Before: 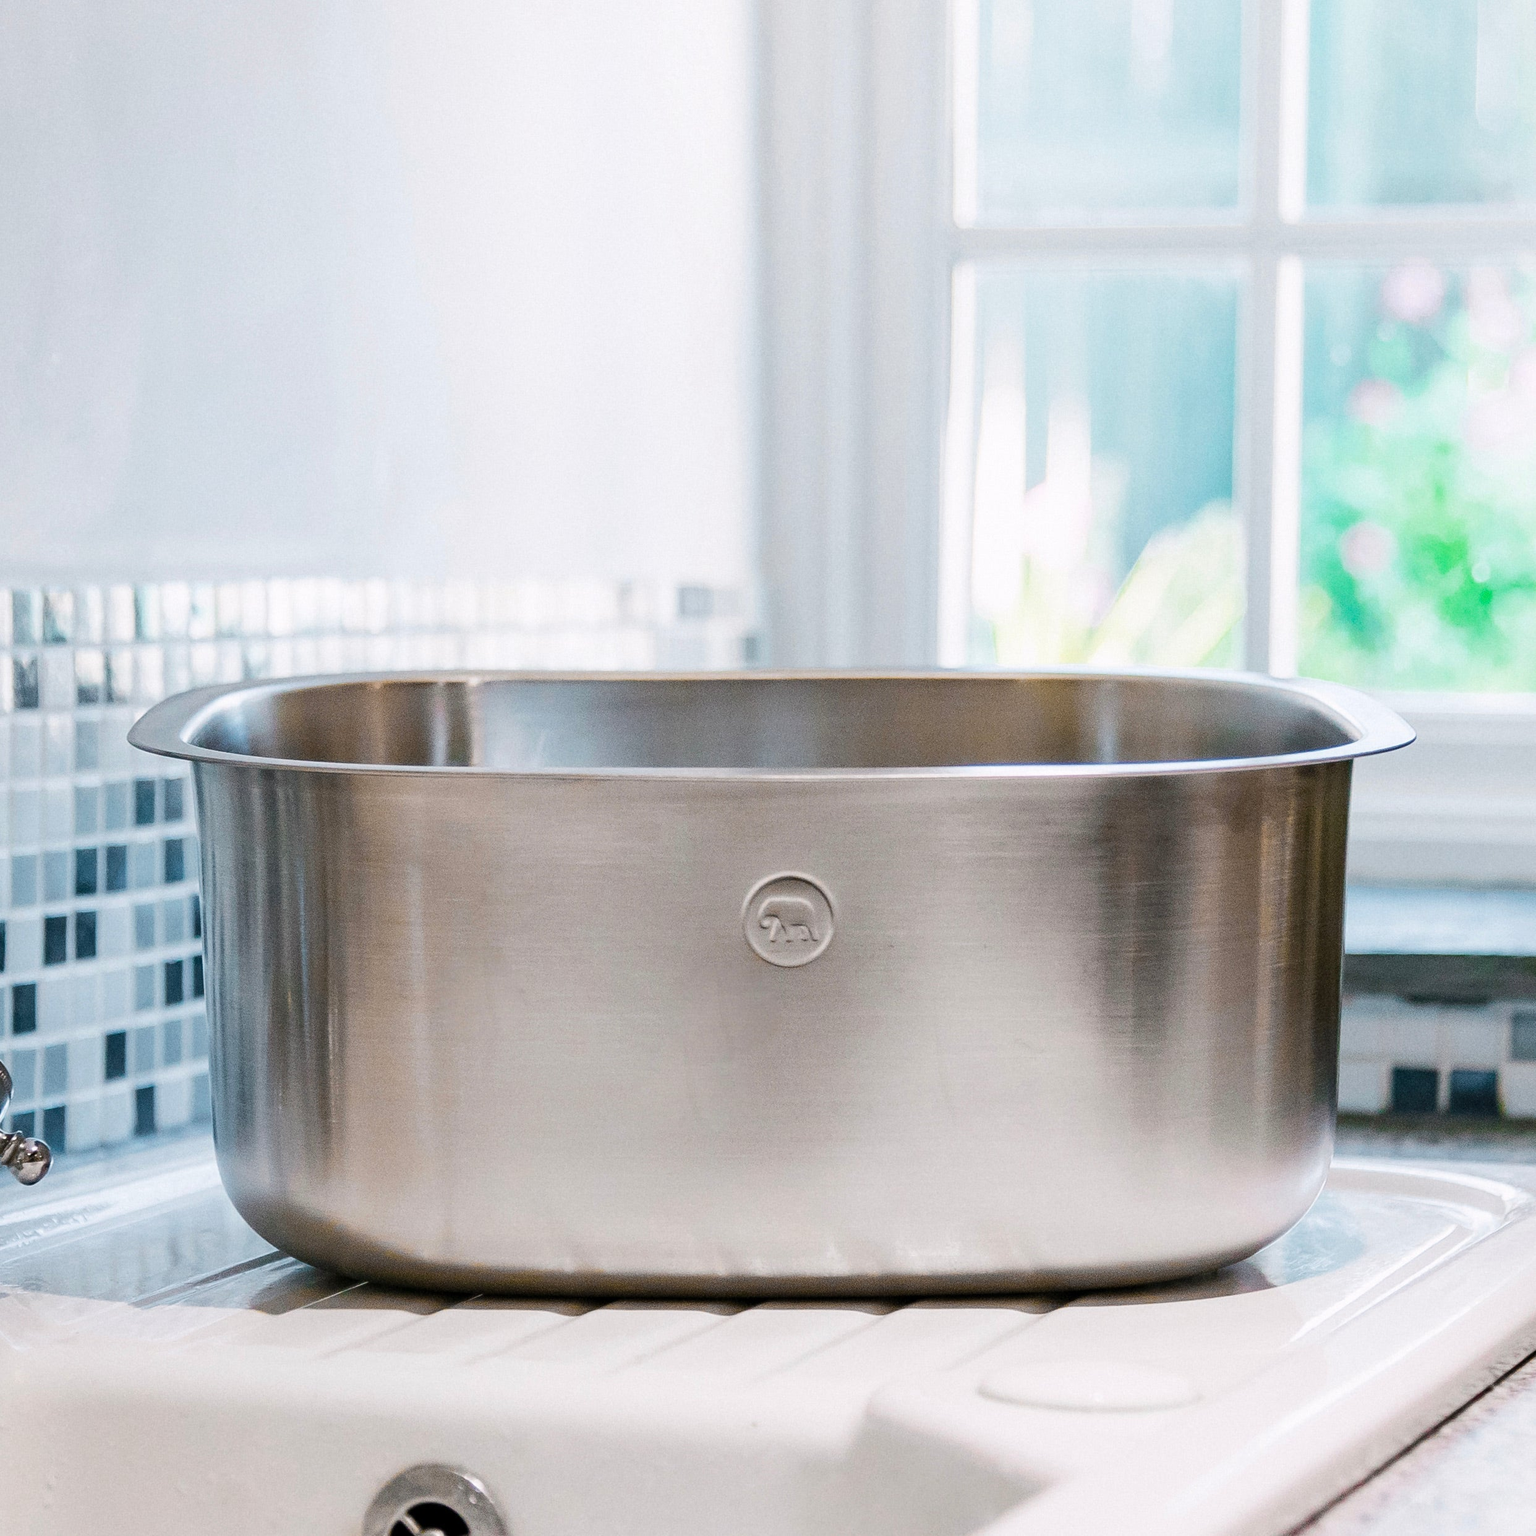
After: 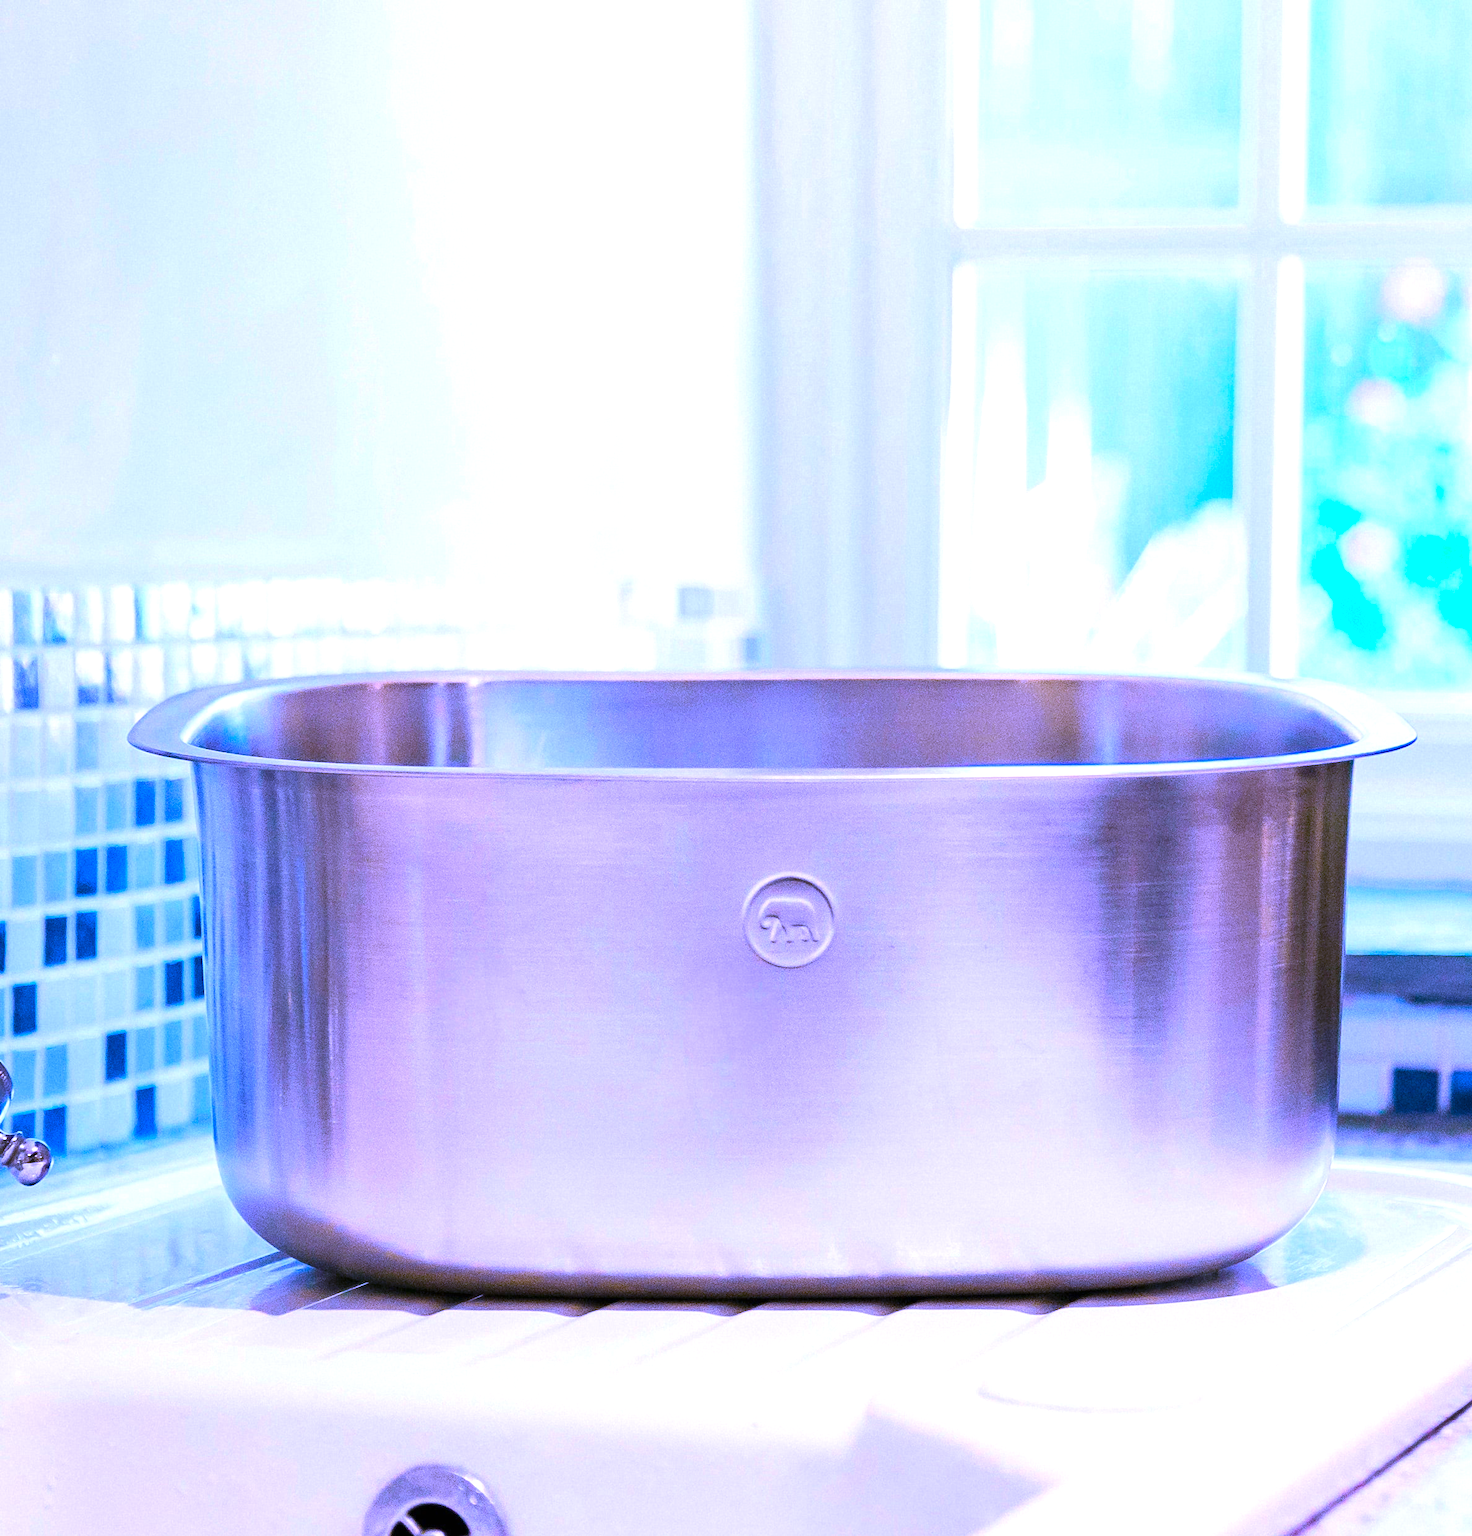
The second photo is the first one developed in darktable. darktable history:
crop: right 4.126%, bottom 0.031%
exposure: black level correction 0, exposure 0.7 EV, compensate exposure bias true, compensate highlight preservation false
color balance rgb: linear chroma grading › global chroma 15%, perceptual saturation grading › global saturation 30%
white balance: red 0.98, blue 1.61
